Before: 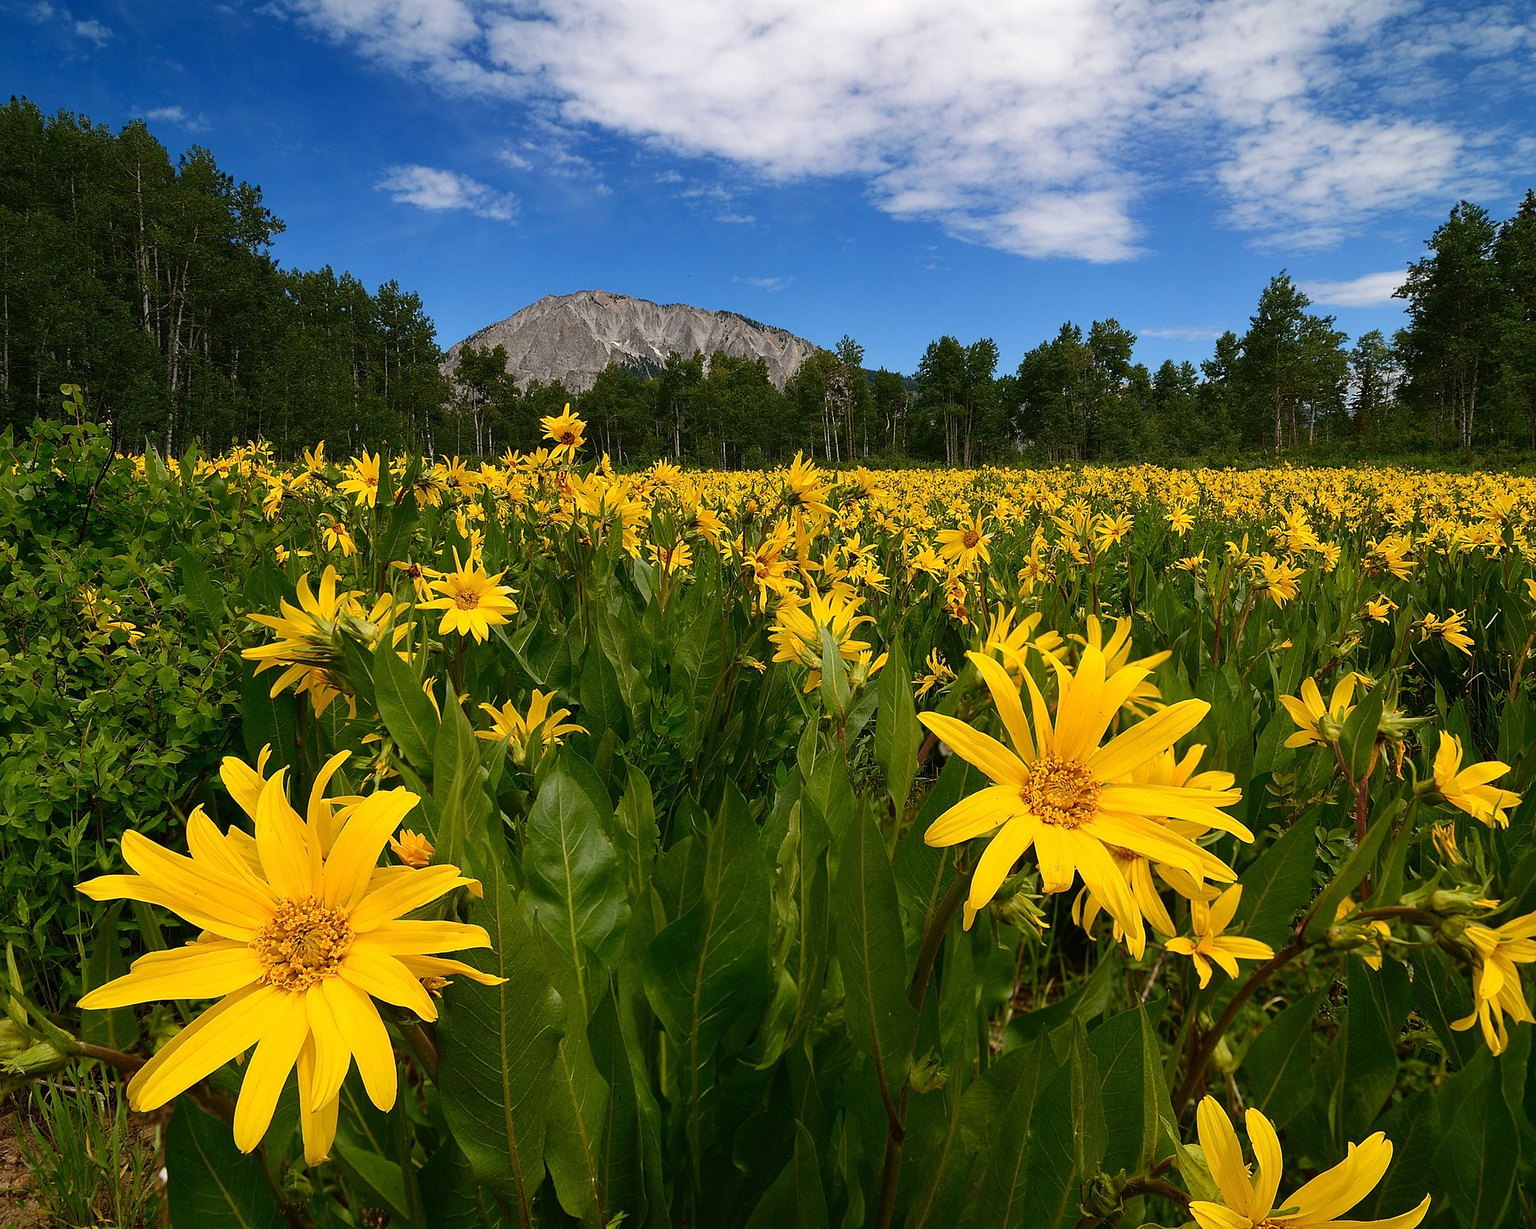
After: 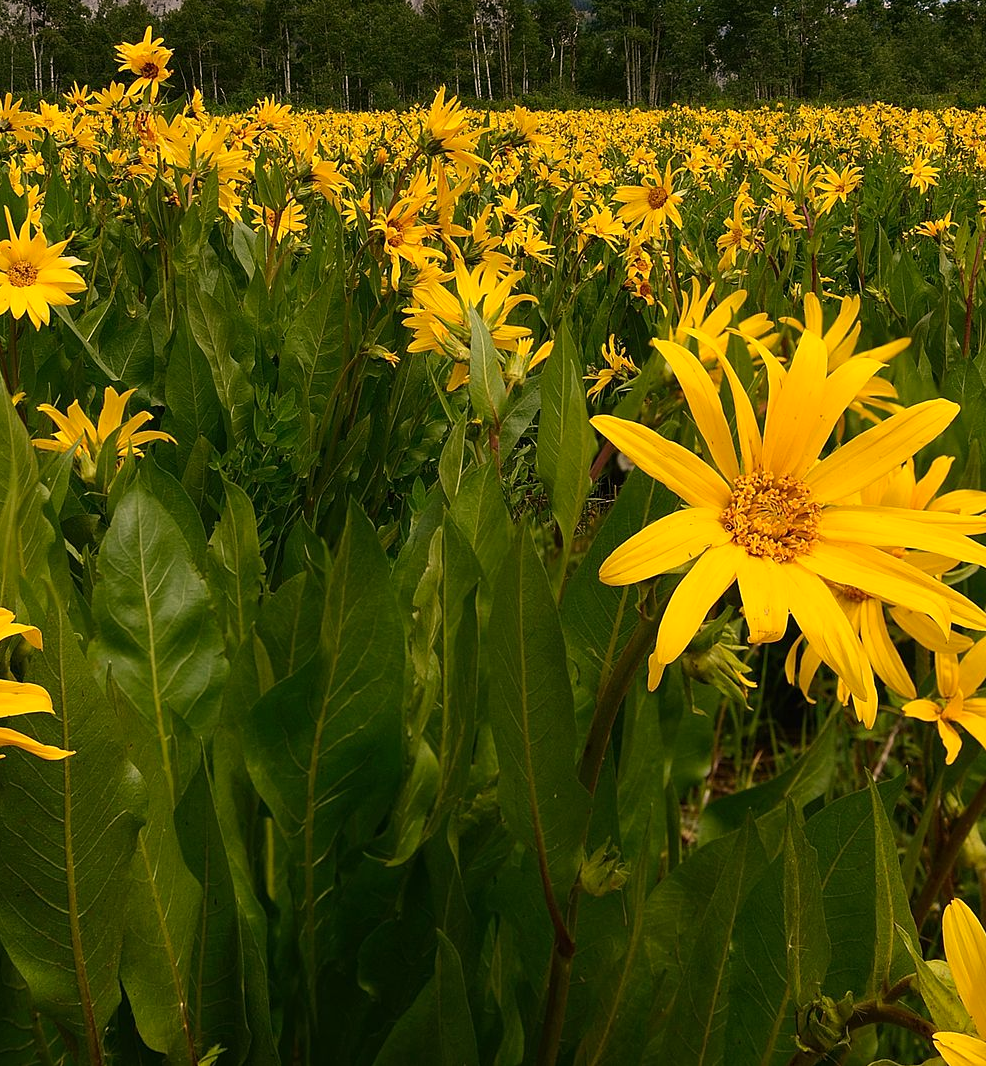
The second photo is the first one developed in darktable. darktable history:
crop and rotate: left 29.237%, top 31.152%, right 19.807%
color correction: highlights a* 7.34, highlights b* 4.37
